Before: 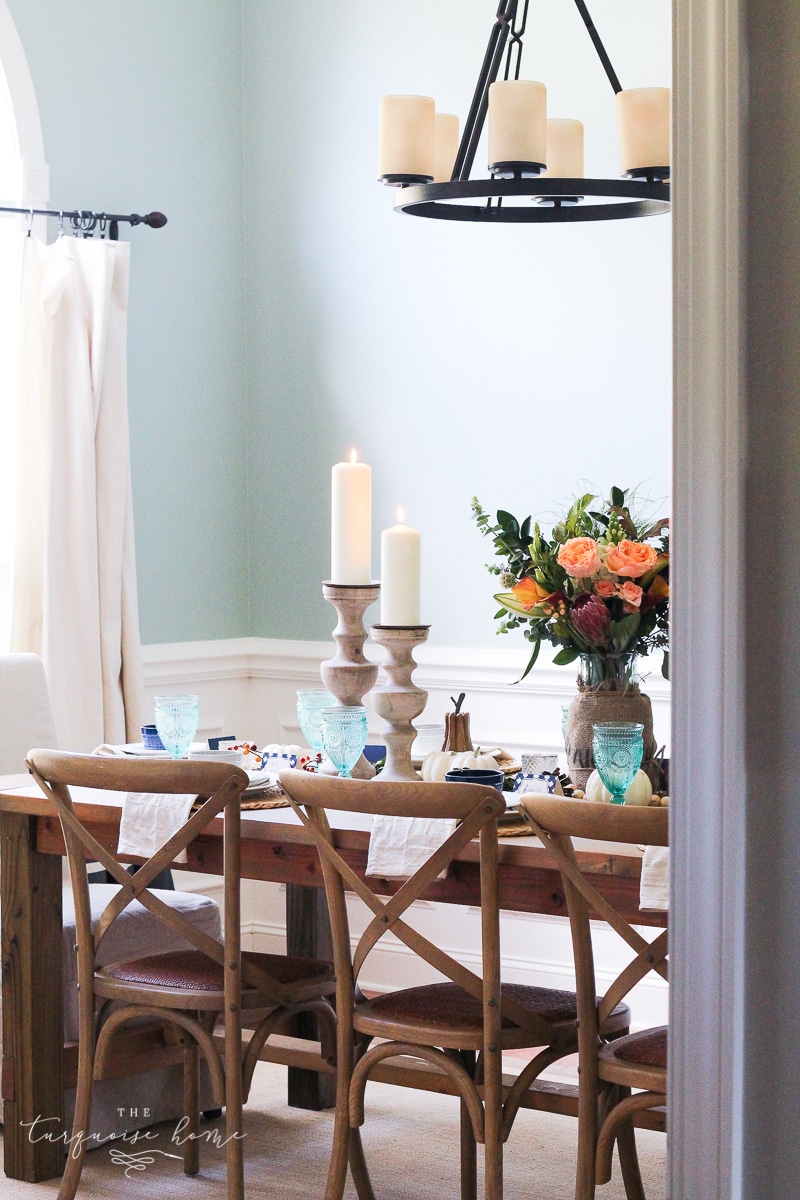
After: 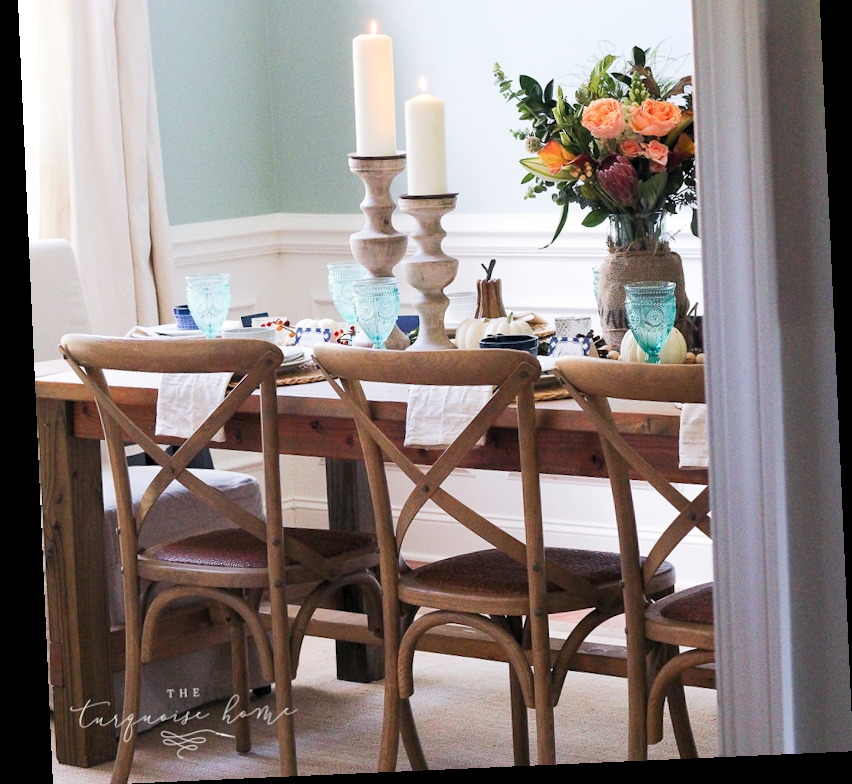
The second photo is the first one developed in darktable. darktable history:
levels: levels [0.016, 0.5, 0.996]
crop and rotate: top 36.435%
rotate and perspective: rotation -2.56°, automatic cropping off
